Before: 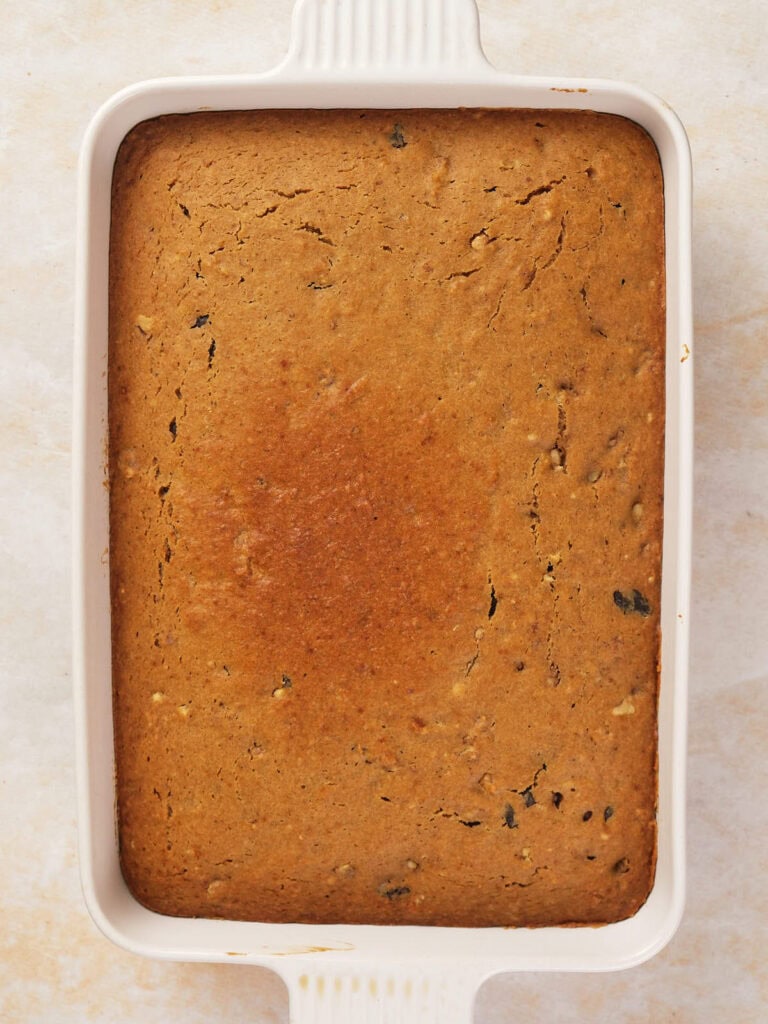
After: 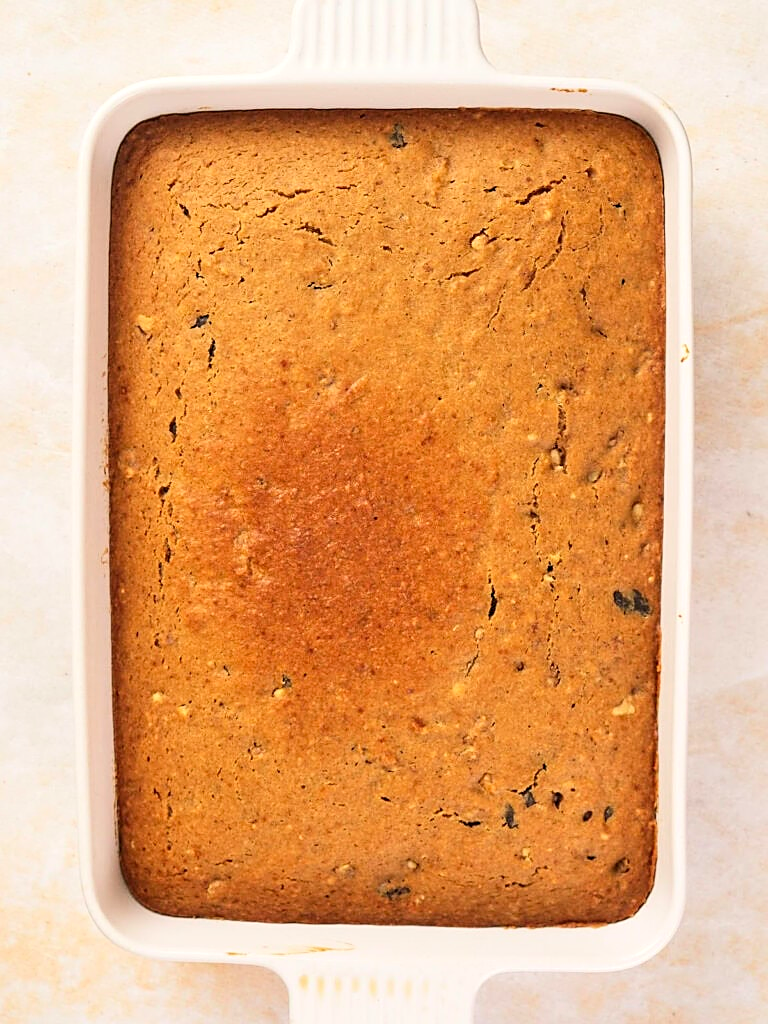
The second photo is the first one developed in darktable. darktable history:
sharpen: on, module defaults
local contrast: highlights 100%, shadows 100%, detail 120%, midtone range 0.2
contrast brightness saturation: contrast 0.2, brightness 0.16, saturation 0.22
base curve: curves: ch0 [(0, 0) (0.283, 0.295) (1, 1)], preserve colors none
